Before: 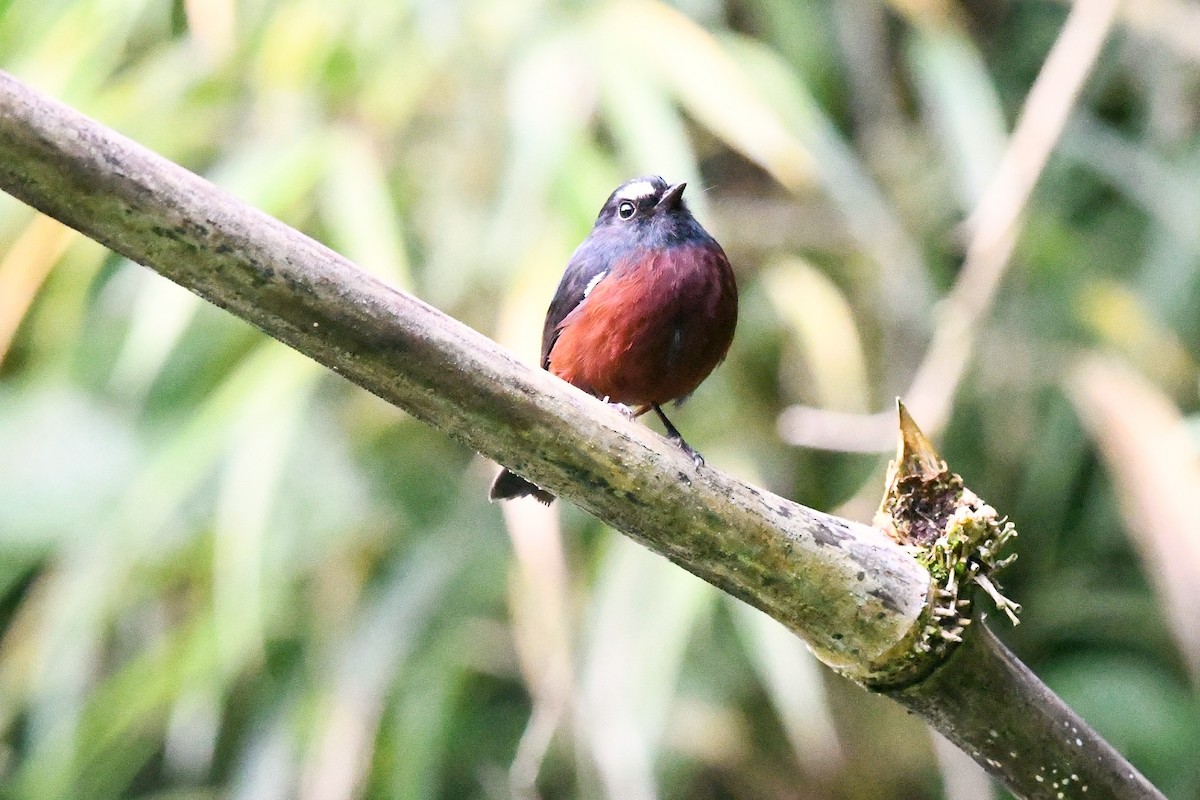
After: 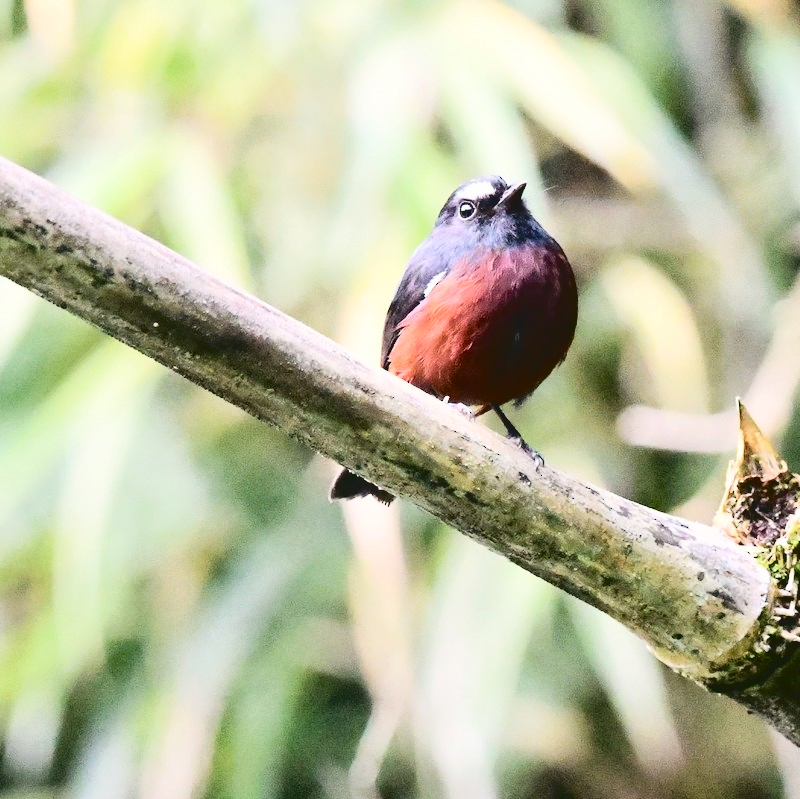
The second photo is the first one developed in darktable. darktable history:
tone curve: curves: ch0 [(0, 0) (0.003, 0.075) (0.011, 0.079) (0.025, 0.079) (0.044, 0.082) (0.069, 0.085) (0.1, 0.089) (0.136, 0.096) (0.177, 0.105) (0.224, 0.14) (0.277, 0.202) (0.335, 0.304) (0.399, 0.417) (0.468, 0.521) (0.543, 0.636) (0.623, 0.726) (0.709, 0.801) (0.801, 0.878) (0.898, 0.927) (1, 1)], color space Lab, independent channels, preserve colors none
crop and rotate: left 13.351%, right 19.96%
